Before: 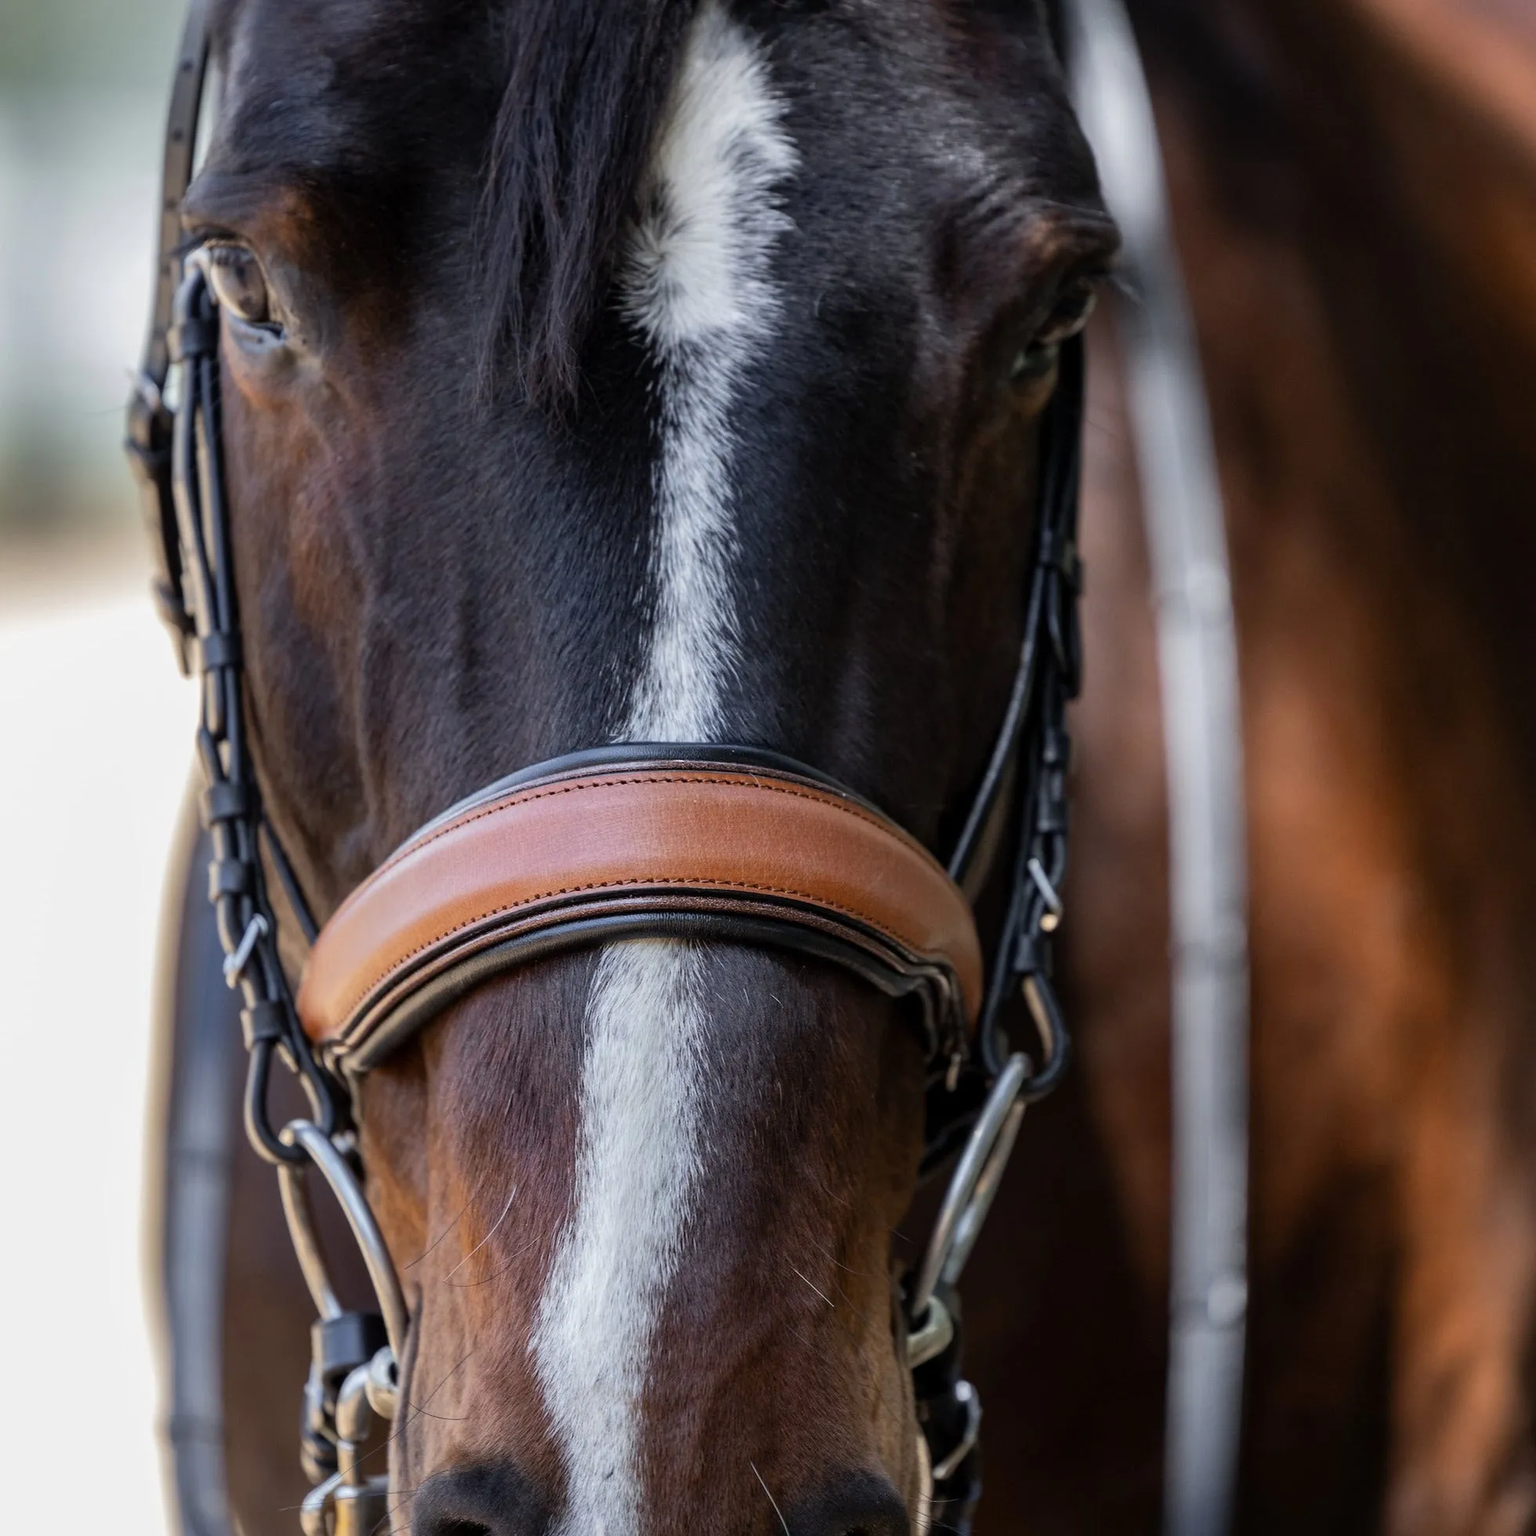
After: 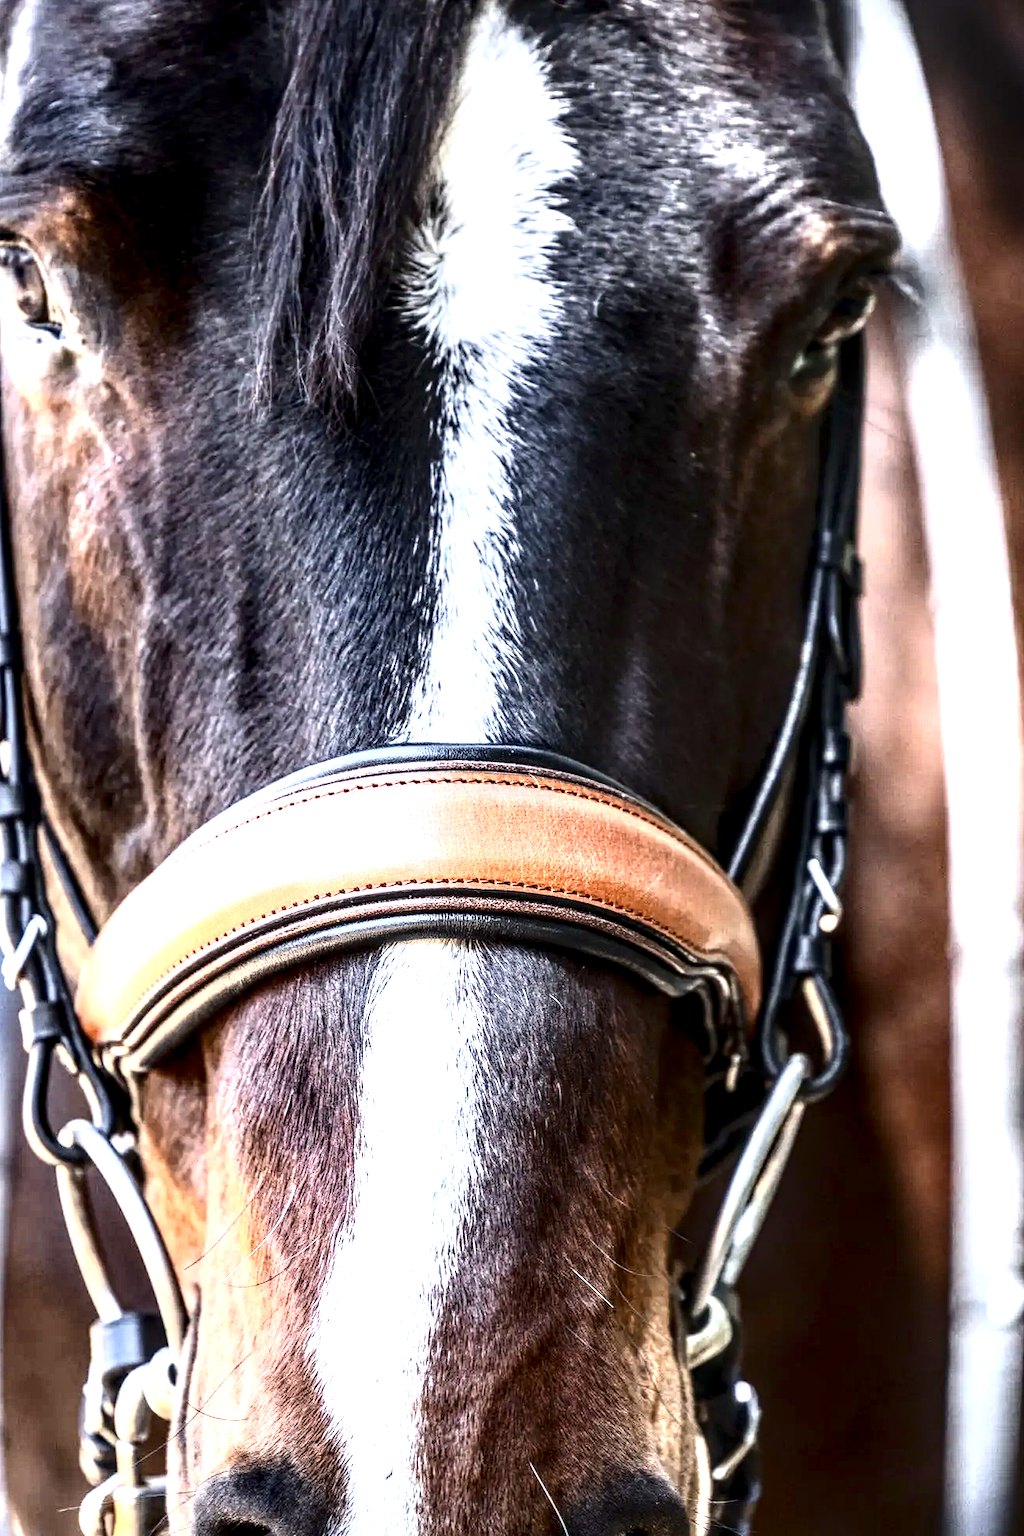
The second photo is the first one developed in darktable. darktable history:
tone curve: curves: ch0 [(0, 0) (0.003, 0.06) (0.011, 0.059) (0.025, 0.065) (0.044, 0.076) (0.069, 0.088) (0.1, 0.102) (0.136, 0.116) (0.177, 0.137) (0.224, 0.169) (0.277, 0.214) (0.335, 0.271) (0.399, 0.356) (0.468, 0.459) (0.543, 0.579) (0.623, 0.705) (0.709, 0.823) (0.801, 0.918) (0.898, 0.963) (1, 1)], color space Lab, independent channels, preserve colors none
exposure: black level correction 0, exposure 1.661 EV, compensate highlight preservation false
local contrast: highlights 22%, detail 198%
crop and rotate: left 14.404%, right 18.944%
